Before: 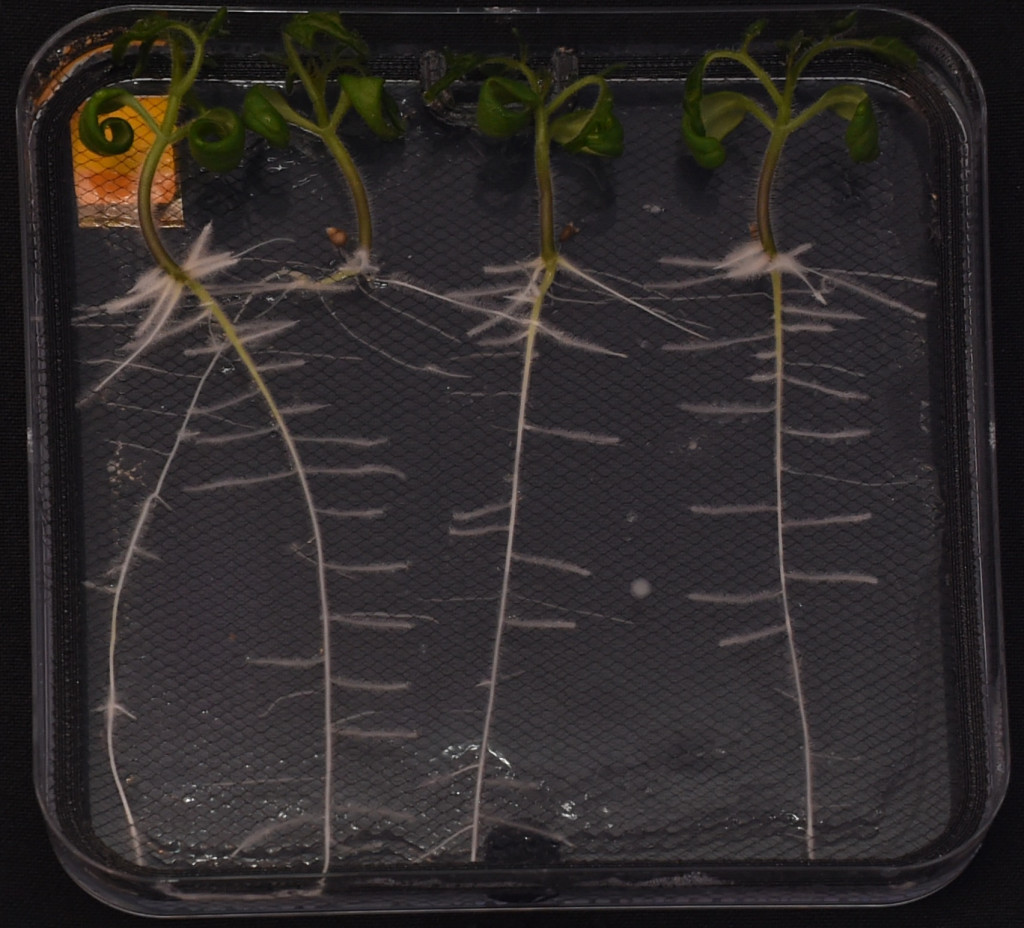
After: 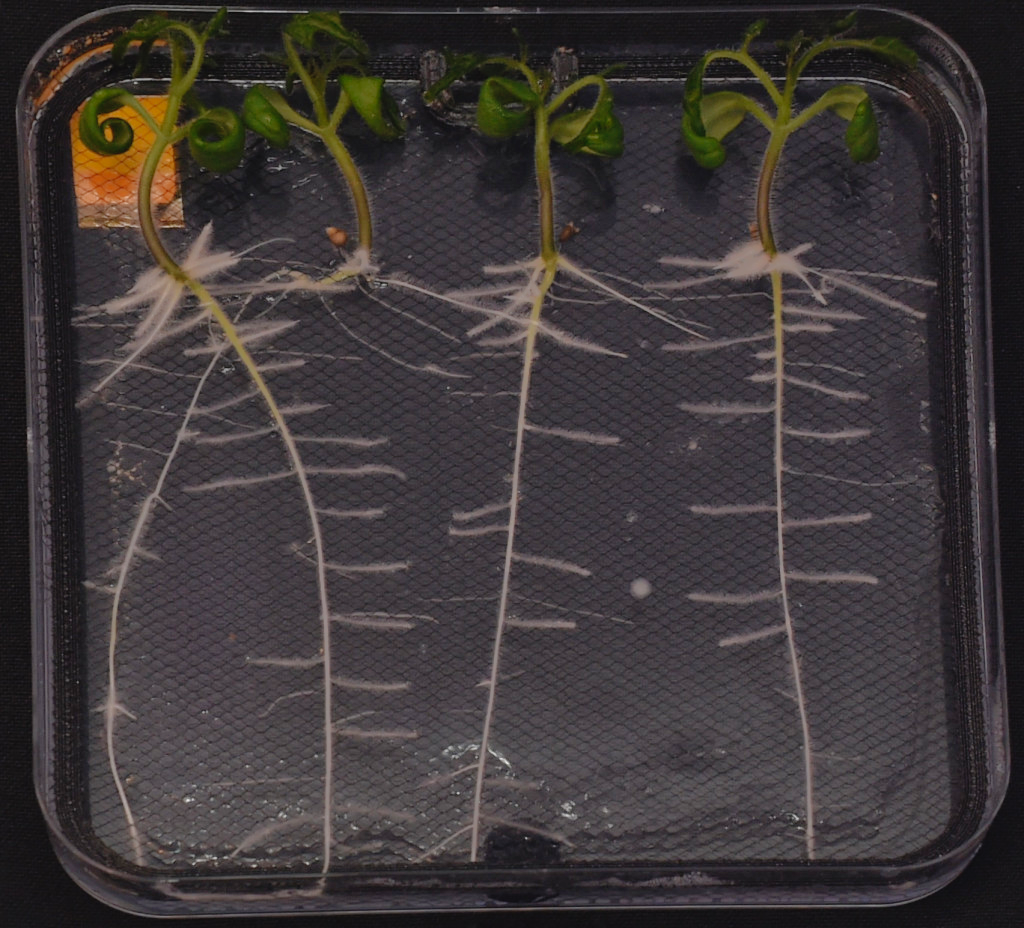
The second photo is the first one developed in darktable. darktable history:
tone curve: curves: ch0 [(0, 0.013) (0.036, 0.035) (0.274, 0.288) (0.504, 0.536) (0.844, 0.84) (1, 0.97)]; ch1 [(0, 0) (0.389, 0.403) (0.462, 0.48) (0.499, 0.5) (0.522, 0.534) (0.567, 0.588) (0.626, 0.645) (0.749, 0.781) (1, 1)]; ch2 [(0, 0) (0.457, 0.486) (0.5, 0.501) (0.533, 0.539) (0.599, 0.6) (0.704, 0.732) (1, 1)], preserve colors none
shadows and highlights: on, module defaults
